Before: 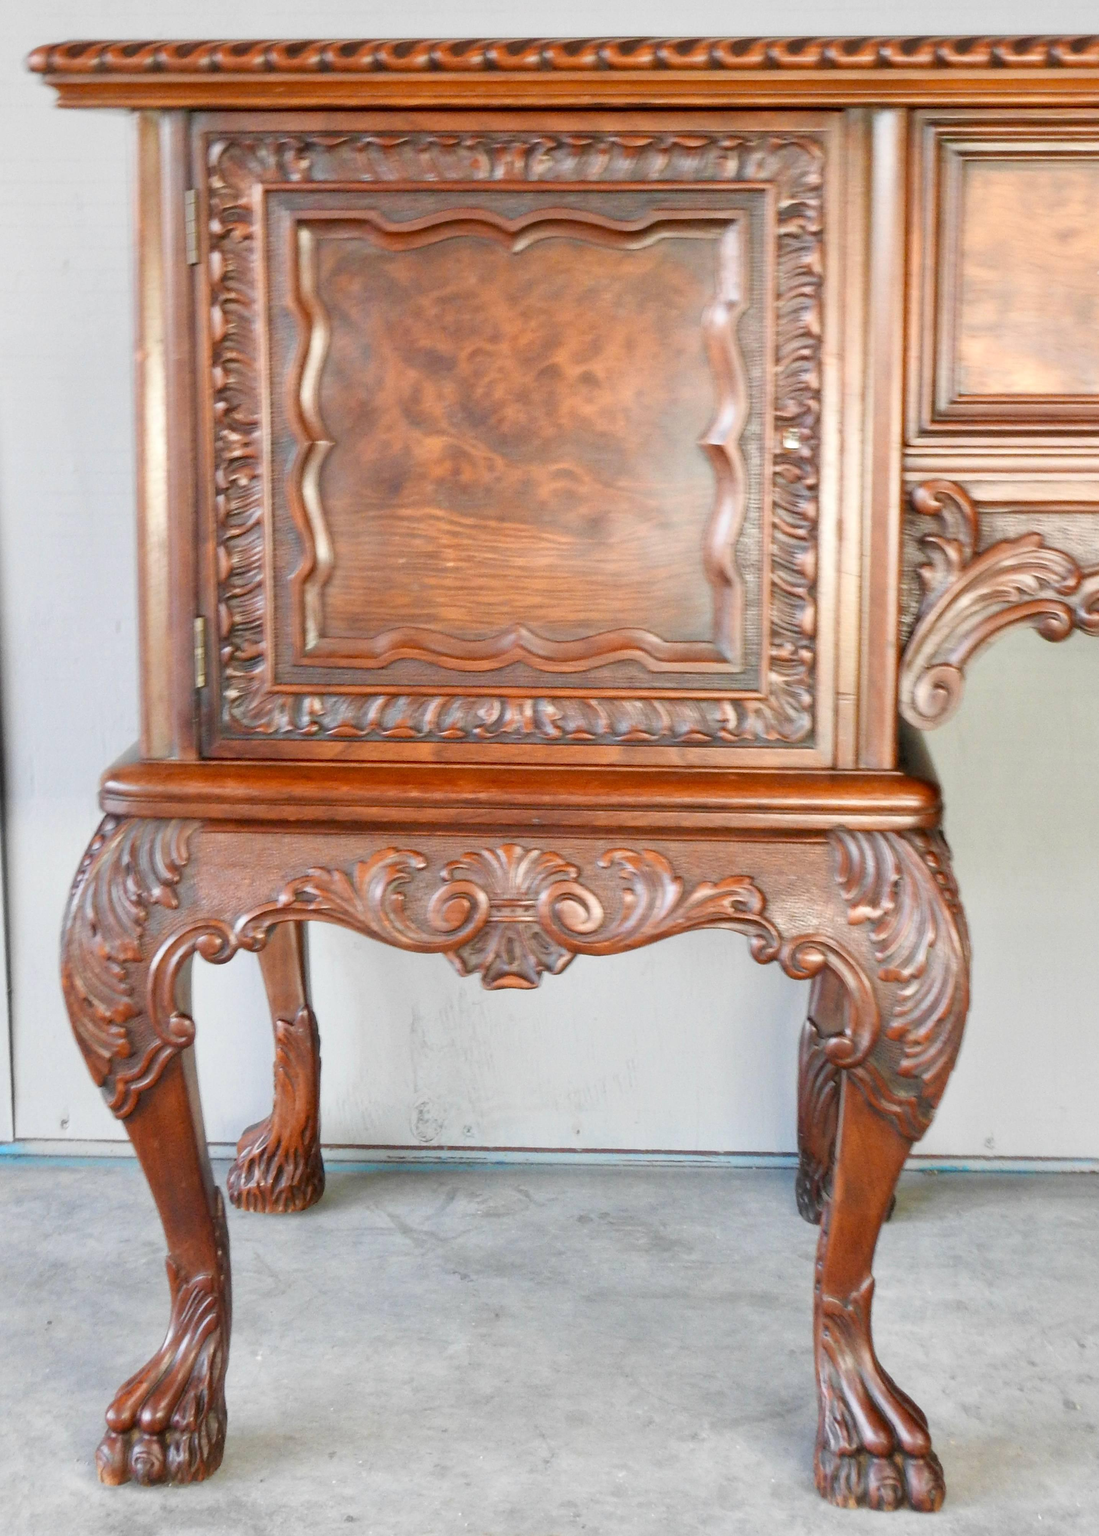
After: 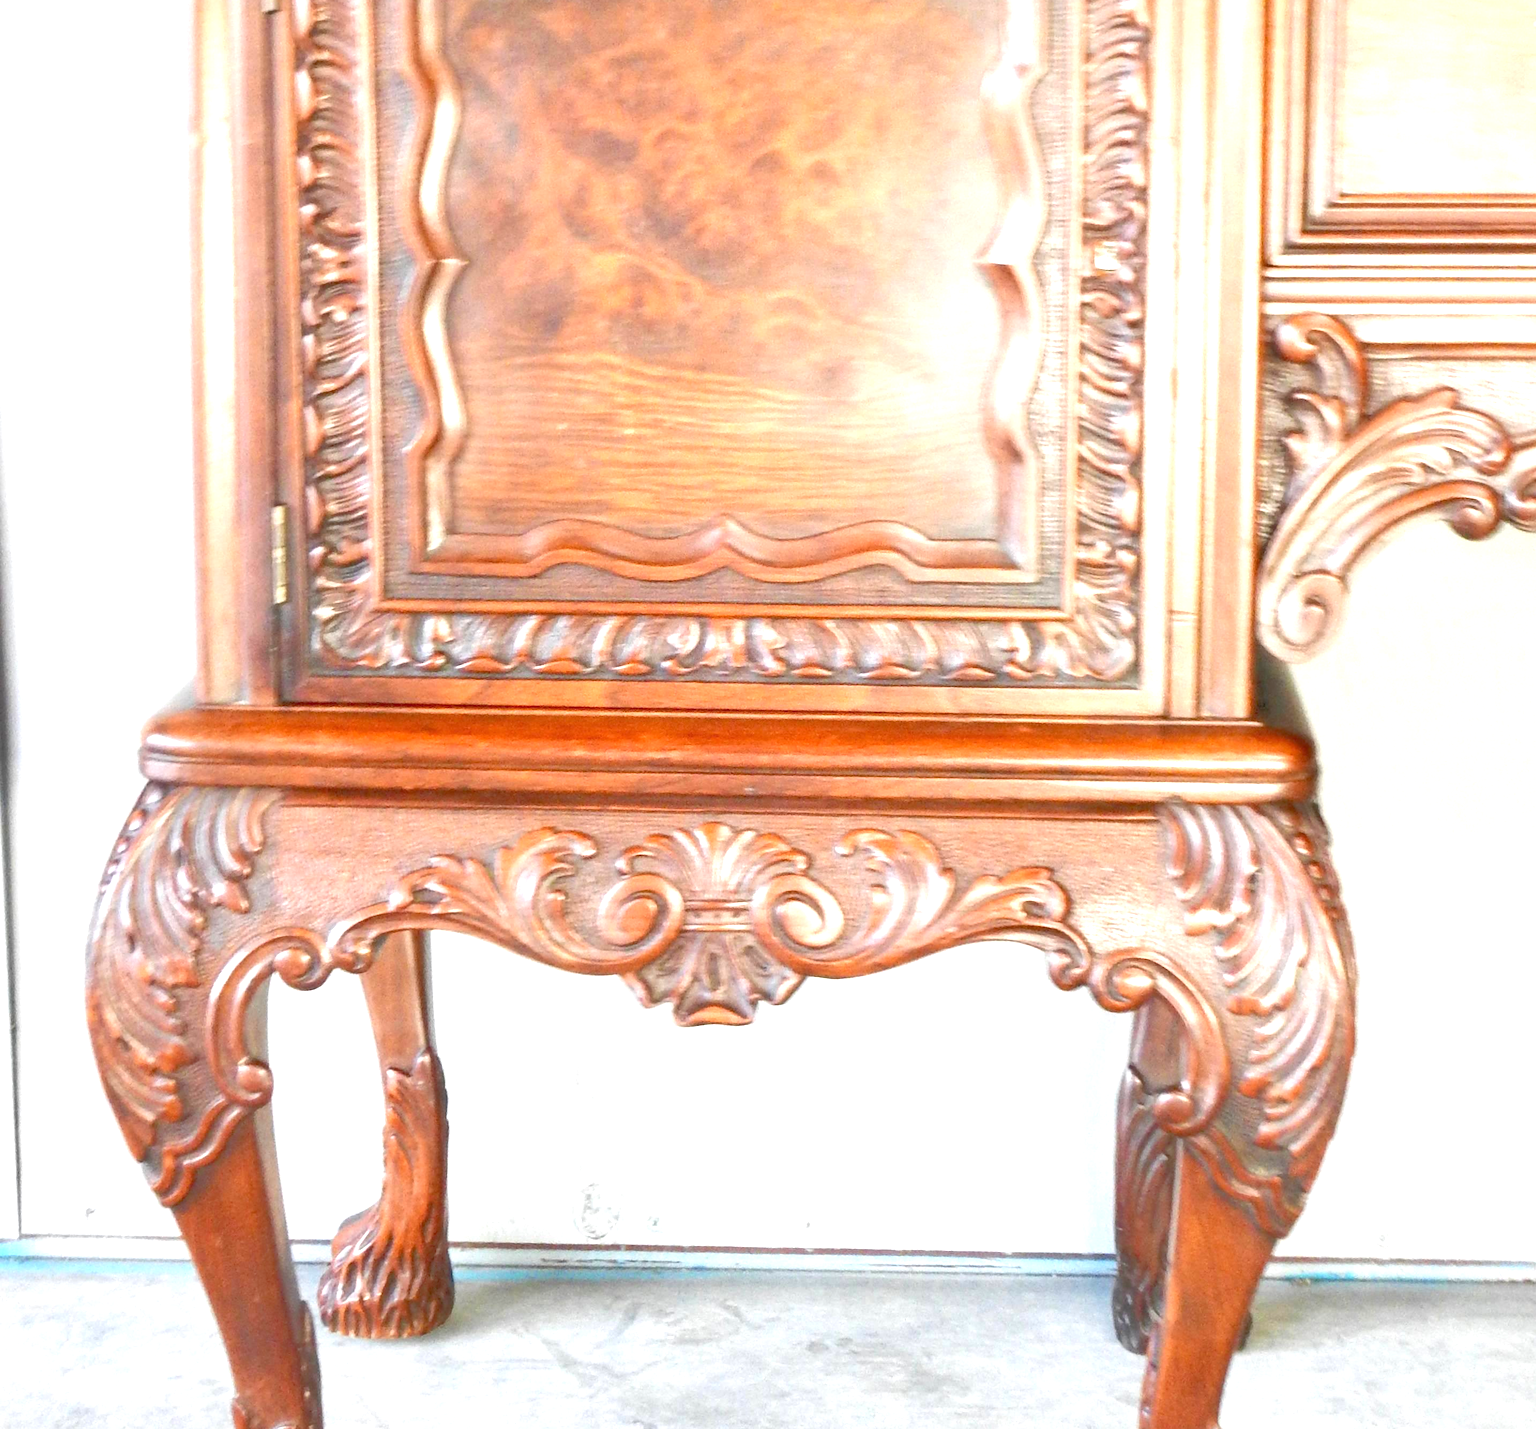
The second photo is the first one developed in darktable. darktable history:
tone equalizer: -7 EV 0.154 EV, -6 EV 0.606 EV, -5 EV 1.16 EV, -4 EV 1.32 EV, -3 EV 1.14 EV, -2 EV 0.6 EV, -1 EV 0.149 EV
exposure: black level correction 0, exposure 1.107 EV, compensate highlight preservation false
crop: top 16.655%, bottom 16.745%
